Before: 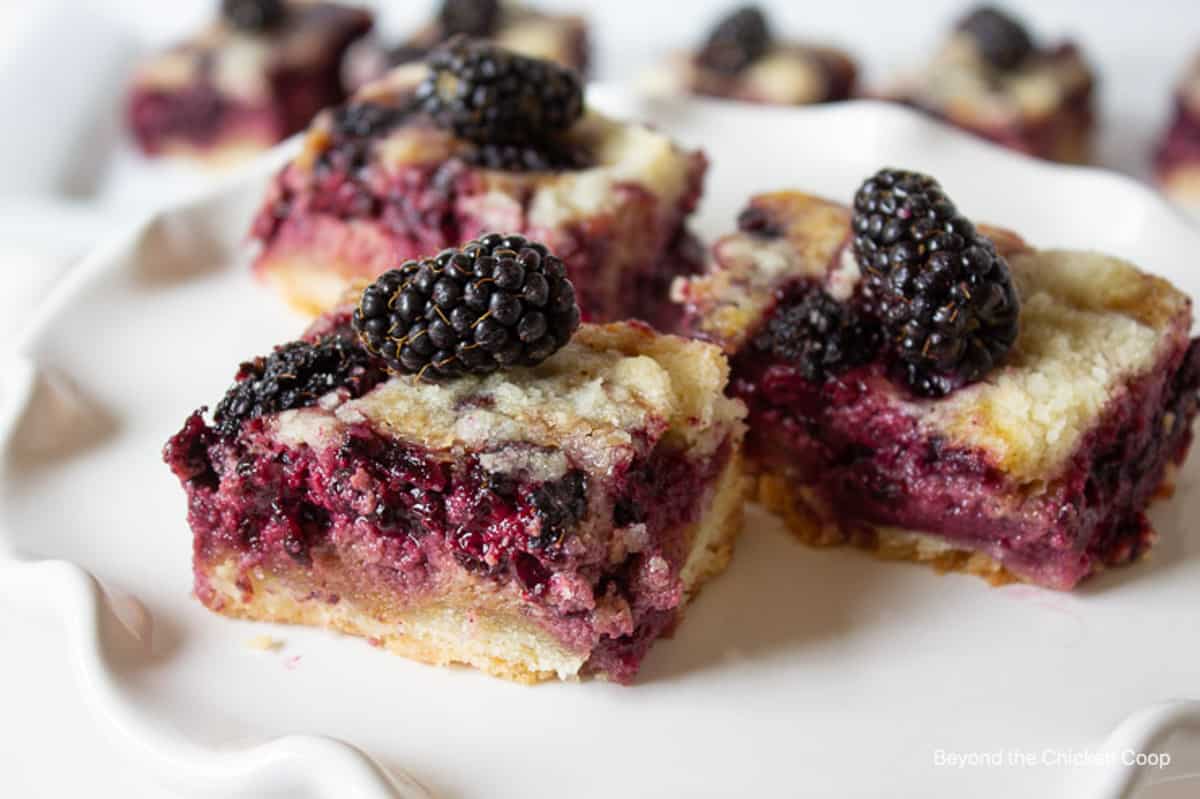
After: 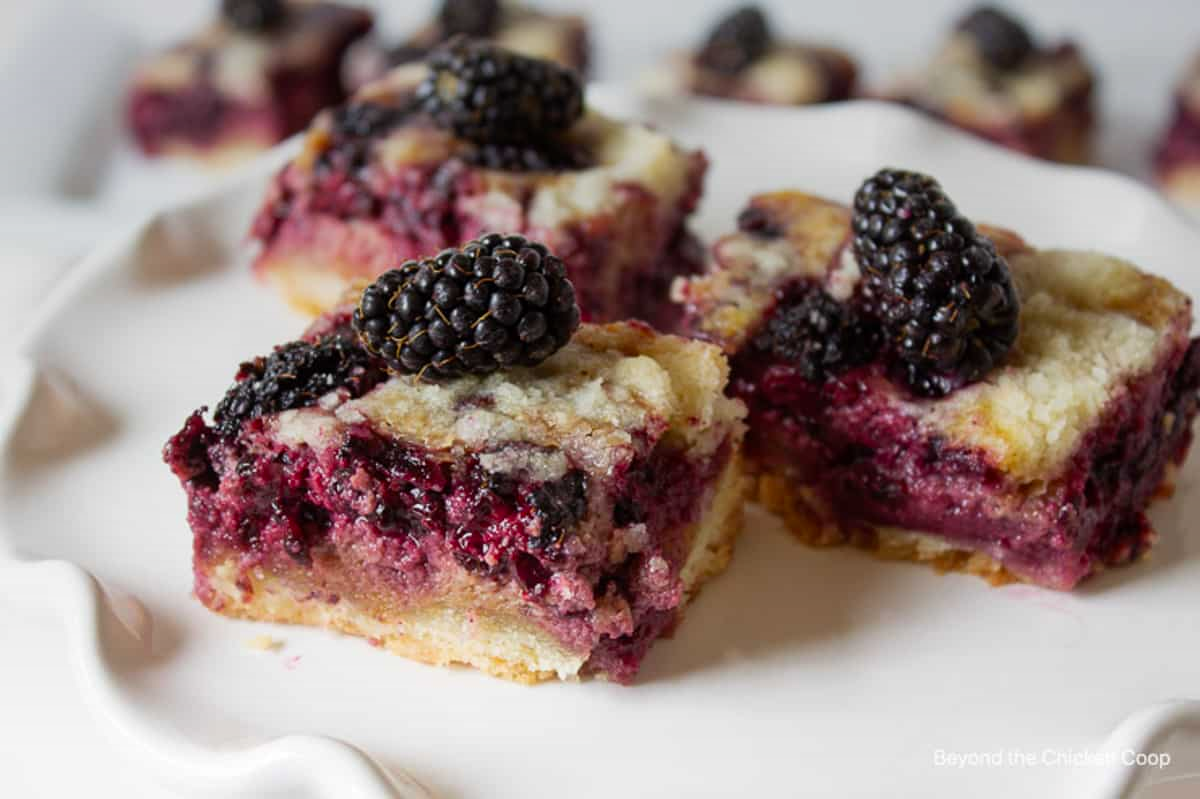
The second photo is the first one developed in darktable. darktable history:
contrast brightness saturation: contrast 0.04, saturation 0.07
graduated density: on, module defaults
white balance: red 1, blue 1
